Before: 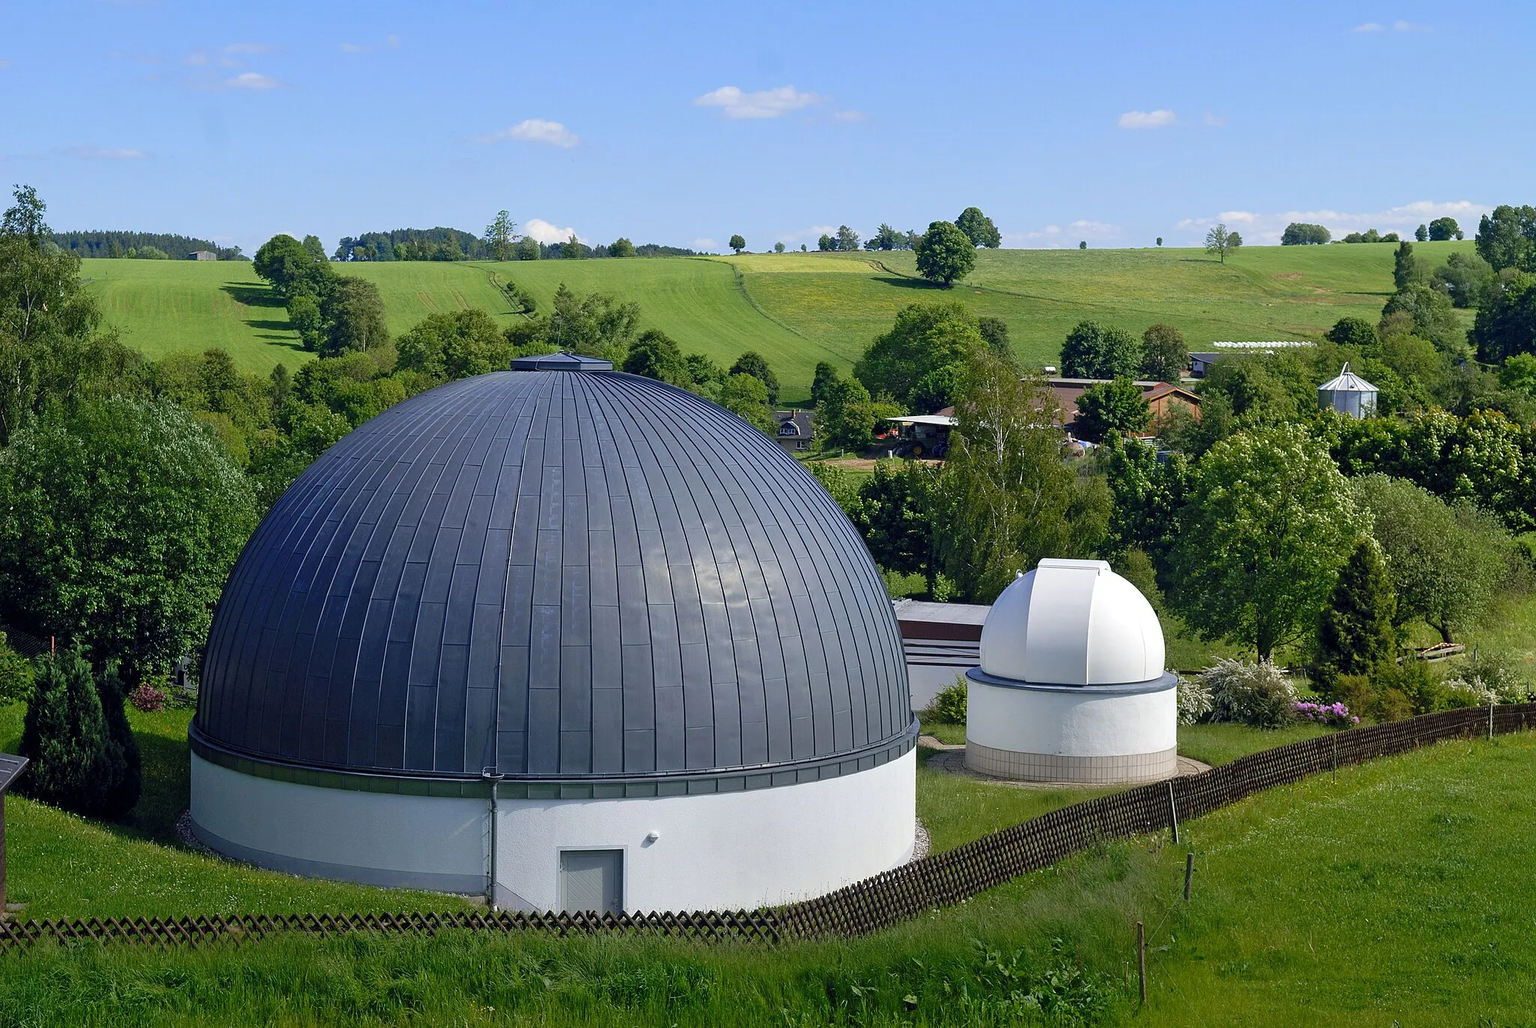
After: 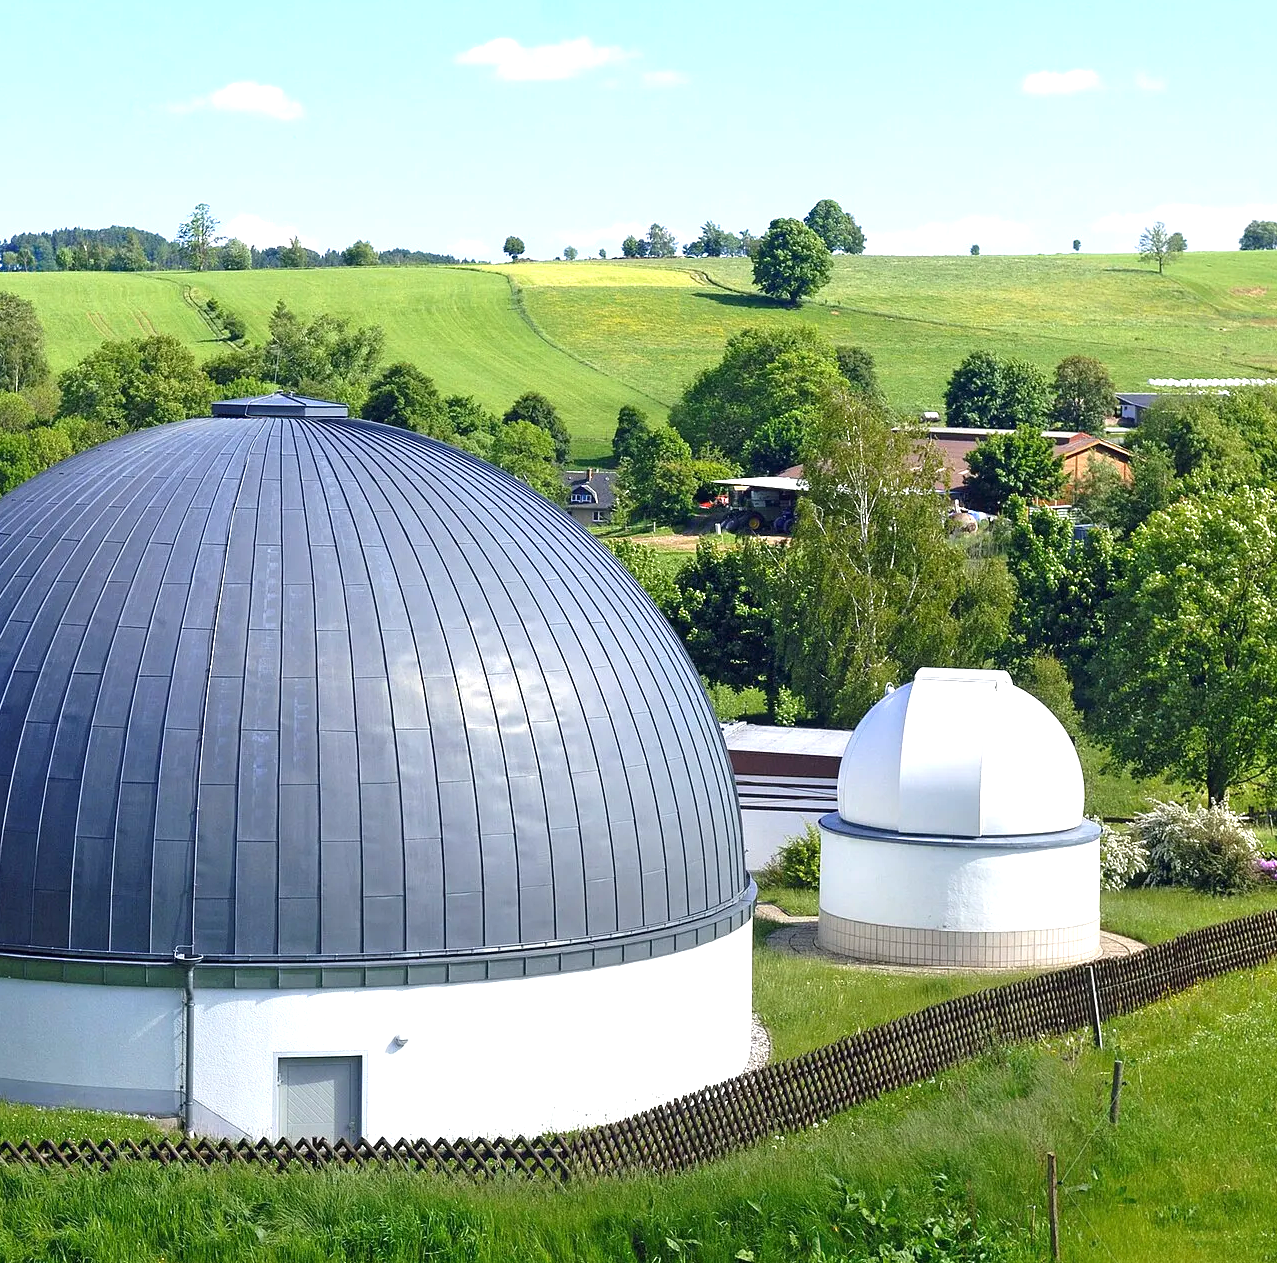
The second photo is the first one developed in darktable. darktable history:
exposure: black level correction 0, exposure 1.1 EV, compensate exposure bias true, compensate highlight preservation false
crop and rotate: left 22.918%, top 5.629%, right 14.711%, bottom 2.247%
